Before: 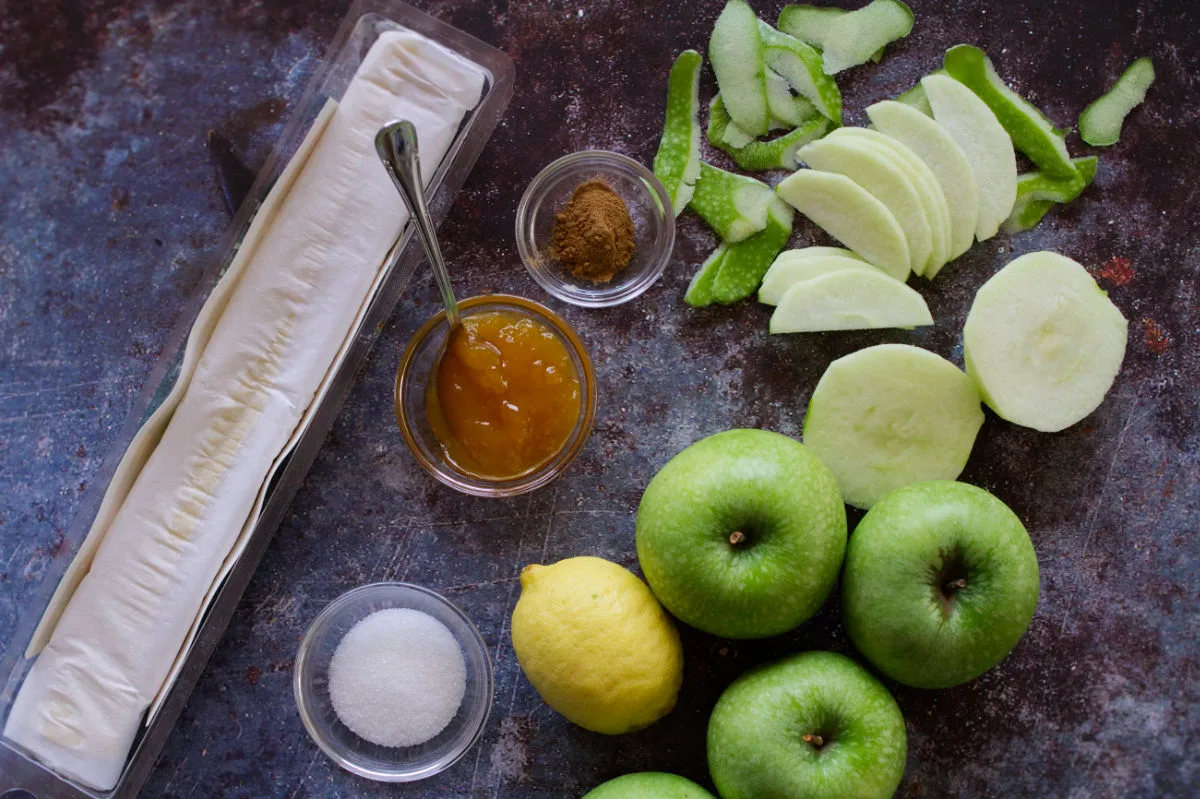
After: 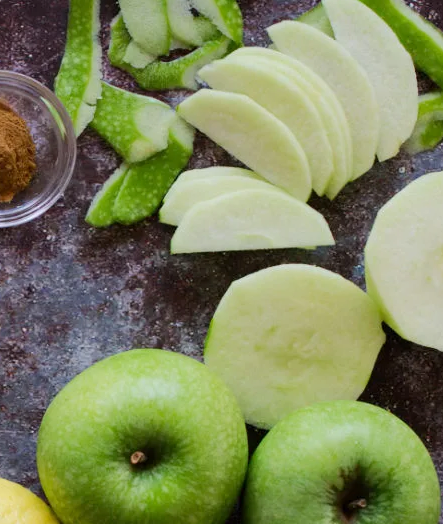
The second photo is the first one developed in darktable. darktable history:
crop and rotate: left 49.936%, top 10.094%, right 13.136%, bottom 24.256%
base curve: curves: ch0 [(0, 0) (0.262, 0.32) (0.722, 0.705) (1, 1)]
